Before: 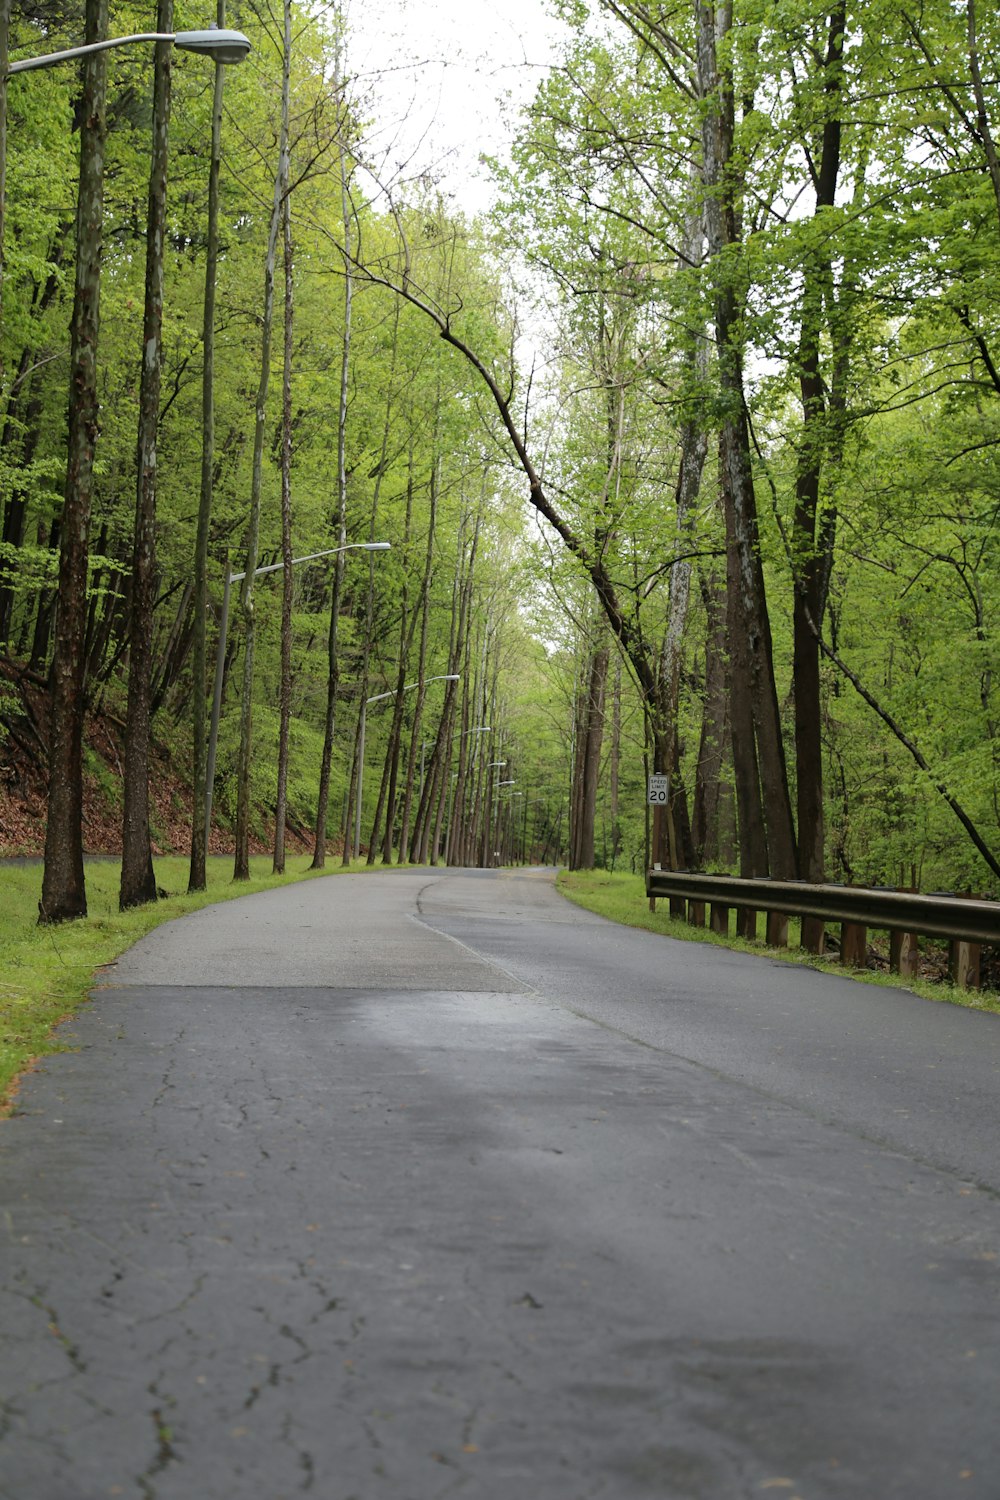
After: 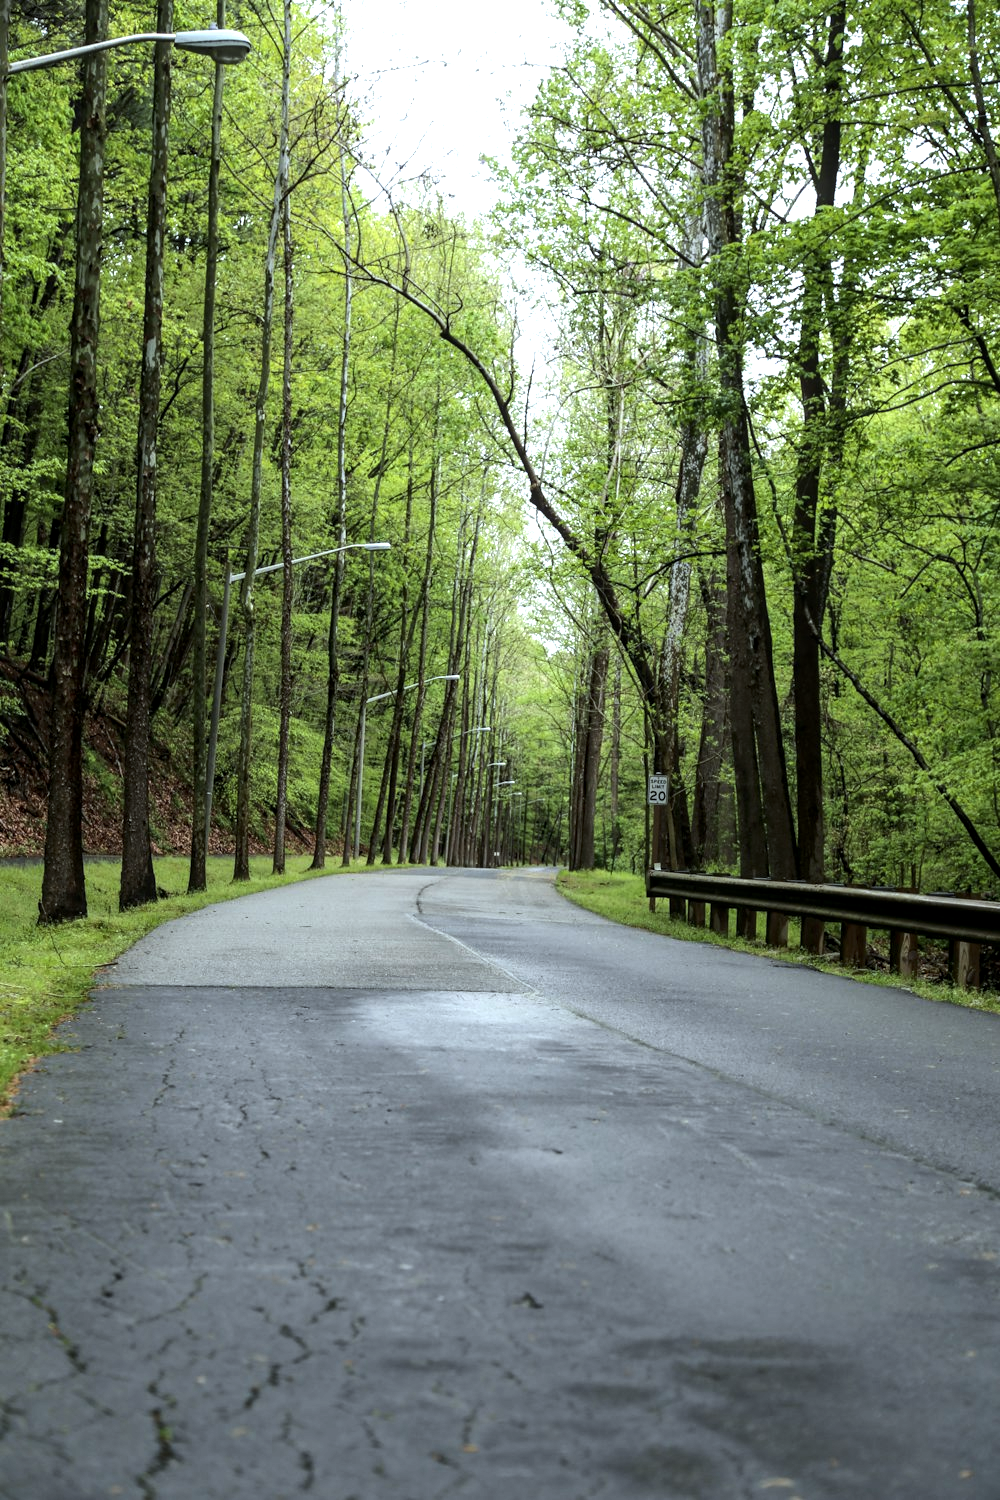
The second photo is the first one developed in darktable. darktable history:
tone equalizer: -8 EV -0.75 EV, -7 EV -0.7 EV, -6 EV -0.6 EV, -5 EV -0.4 EV, -3 EV 0.4 EV, -2 EV 0.6 EV, -1 EV 0.7 EV, +0 EV 0.75 EV, edges refinement/feathering 500, mask exposure compensation -1.57 EV, preserve details no
local contrast: on, module defaults
white balance: red 0.925, blue 1.046
